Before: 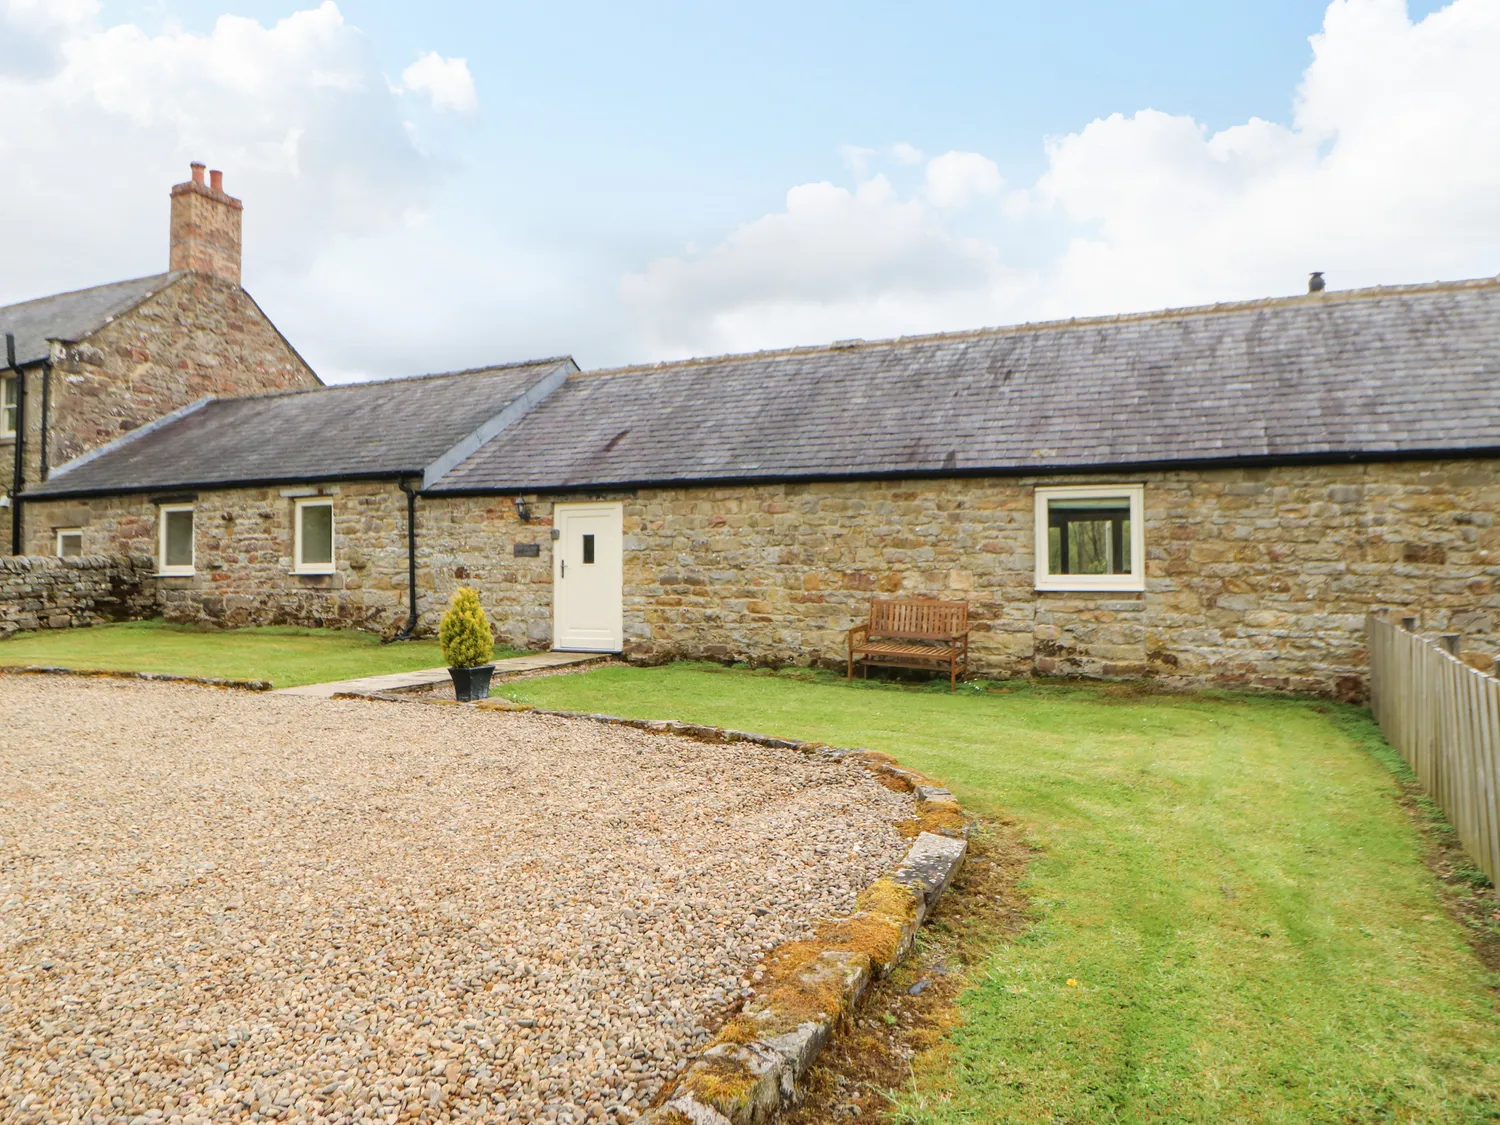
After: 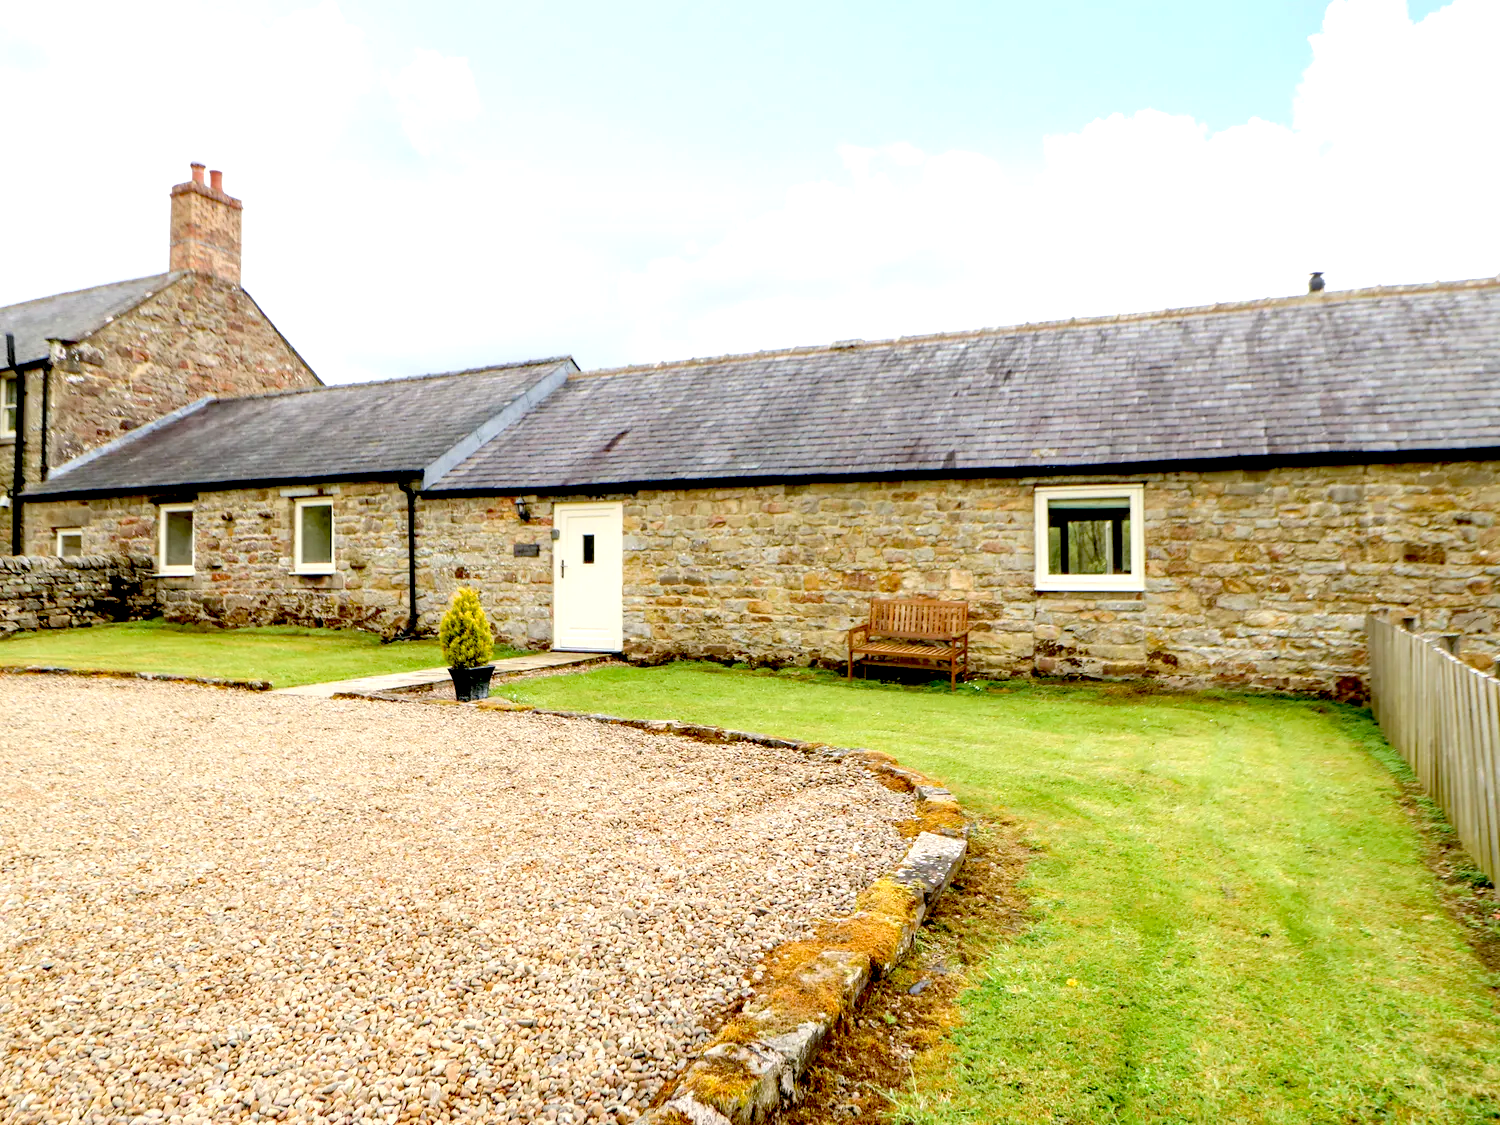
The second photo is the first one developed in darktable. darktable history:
exposure: black level correction 0.041, exposure 0.499 EV, compensate highlight preservation false
